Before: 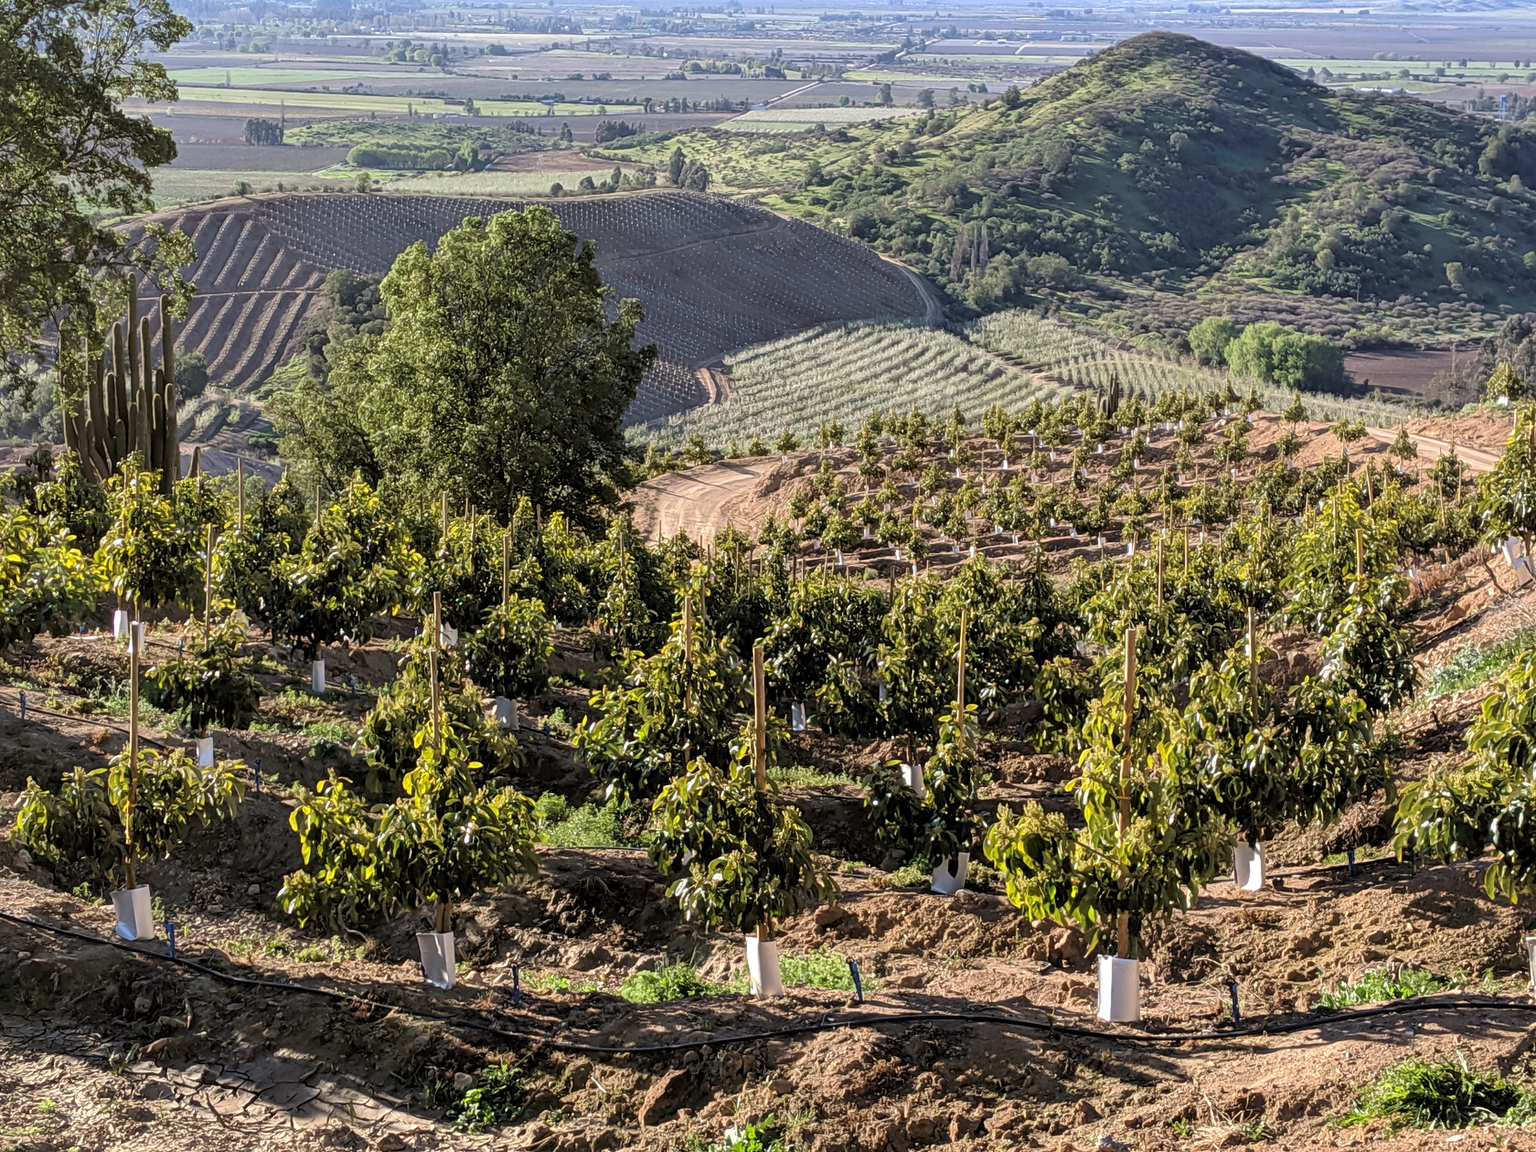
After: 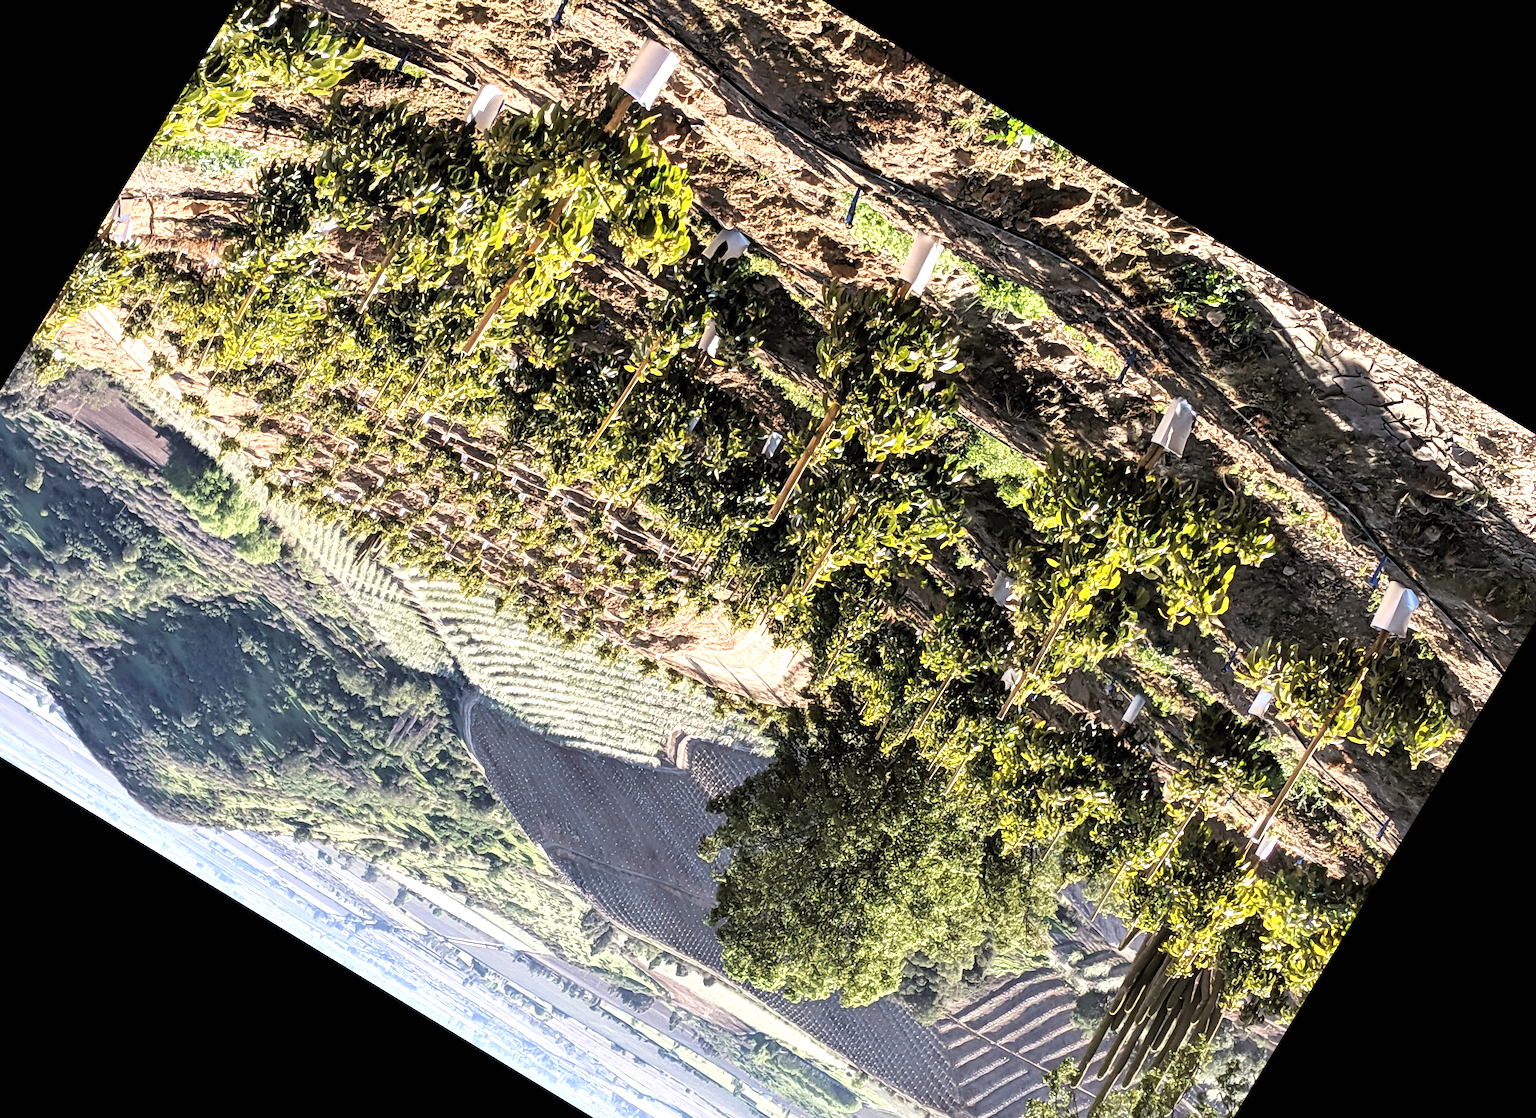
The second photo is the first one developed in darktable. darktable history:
crop and rotate: angle 148.68°, left 9.111%, top 15.603%, right 4.588%, bottom 17.041%
tone equalizer: -8 EV -0.417 EV, -7 EV -0.389 EV, -6 EV -0.333 EV, -5 EV -0.222 EV, -3 EV 0.222 EV, -2 EV 0.333 EV, -1 EV 0.389 EV, +0 EV 0.417 EV, edges refinement/feathering 500, mask exposure compensation -1.57 EV, preserve details no
exposure: black level correction 0, exposure 0.68 EV, compensate exposure bias true, compensate highlight preservation false
tone curve: curves: ch0 [(0, 0) (0.003, 0.003) (0.011, 0.011) (0.025, 0.026) (0.044, 0.046) (0.069, 0.072) (0.1, 0.103) (0.136, 0.141) (0.177, 0.184) (0.224, 0.233) (0.277, 0.287) (0.335, 0.348) (0.399, 0.414) (0.468, 0.486) (0.543, 0.563) (0.623, 0.647) (0.709, 0.736) (0.801, 0.831) (0.898, 0.92) (1, 1)], preserve colors none
